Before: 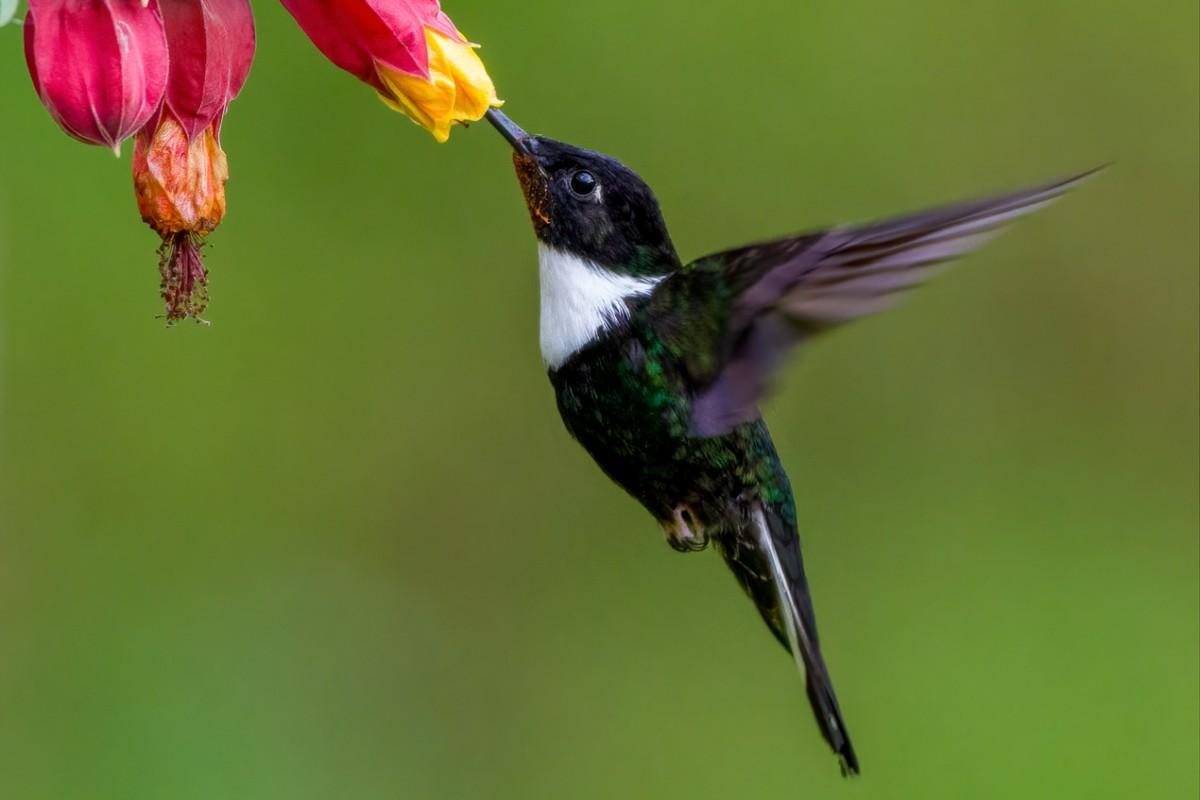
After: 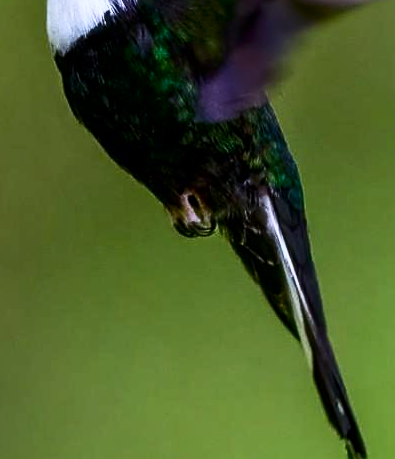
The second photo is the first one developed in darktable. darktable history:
sharpen: amount 0.587
contrast brightness saturation: contrast 0.298
crop: left 41.087%, top 39.498%, right 25.947%, bottom 3.088%
color calibration: illuminant as shot in camera, x 0.358, y 0.373, temperature 4628.91 K
color balance rgb: perceptual saturation grading › global saturation 9.692%
tone curve: curves: ch0 [(0, 0) (0.003, 0.003) (0.011, 0.012) (0.025, 0.026) (0.044, 0.046) (0.069, 0.072) (0.1, 0.104) (0.136, 0.141) (0.177, 0.184) (0.224, 0.233) (0.277, 0.288) (0.335, 0.348) (0.399, 0.414) (0.468, 0.486) (0.543, 0.564) (0.623, 0.647) (0.709, 0.736) (0.801, 0.831) (0.898, 0.921) (1, 1)], preserve colors none
